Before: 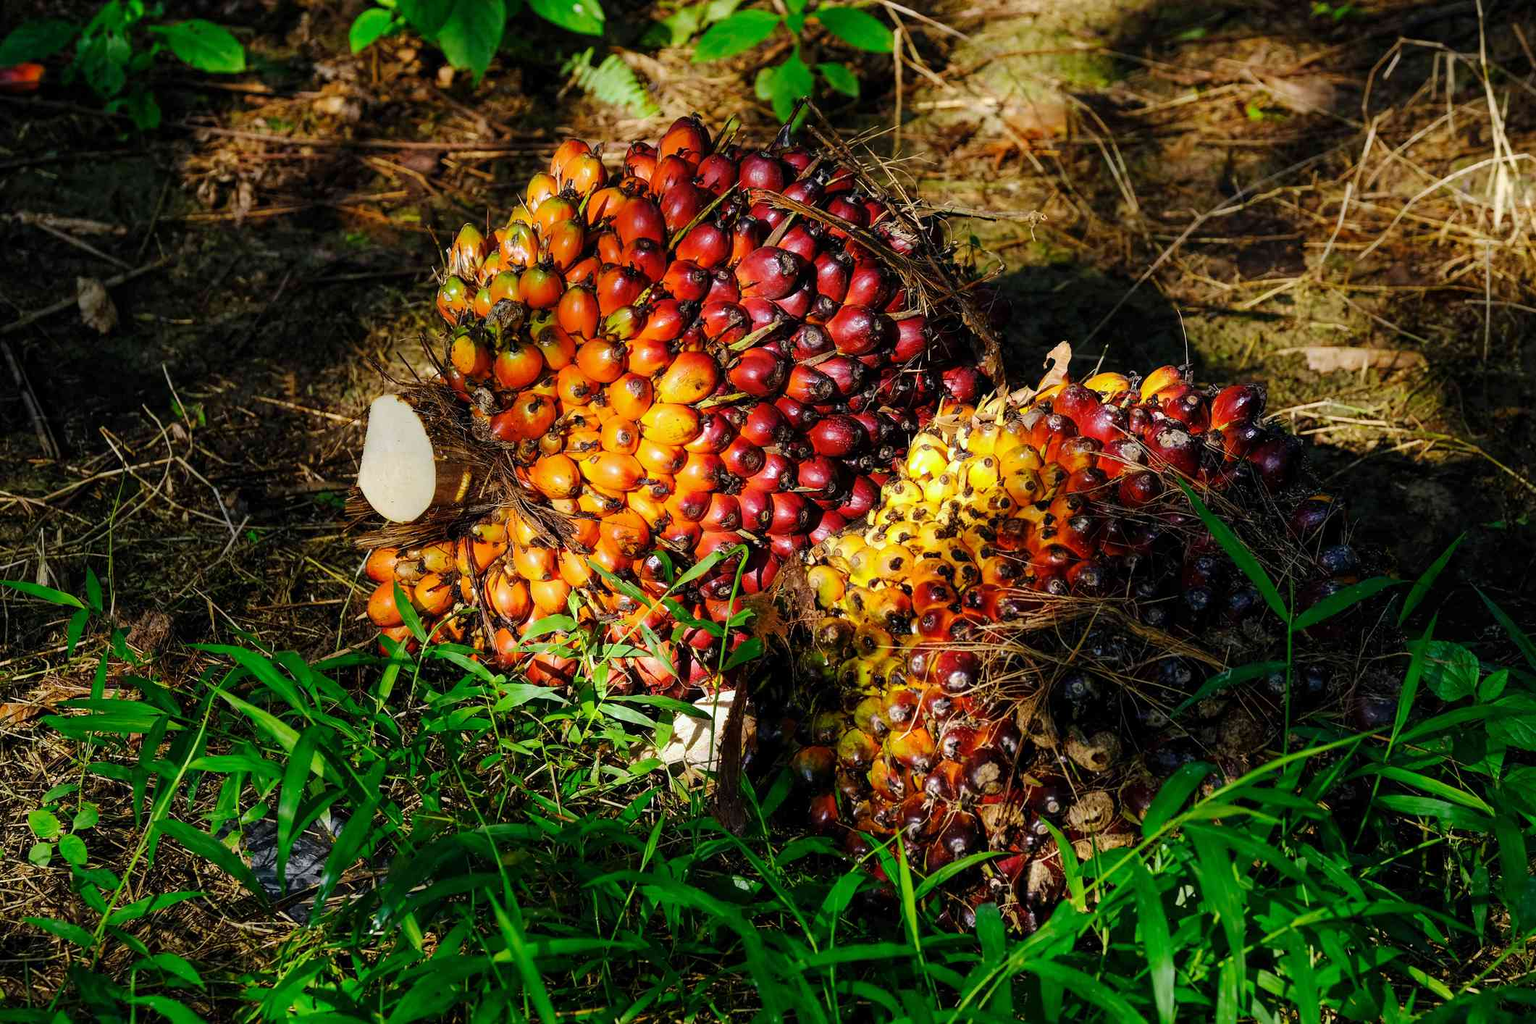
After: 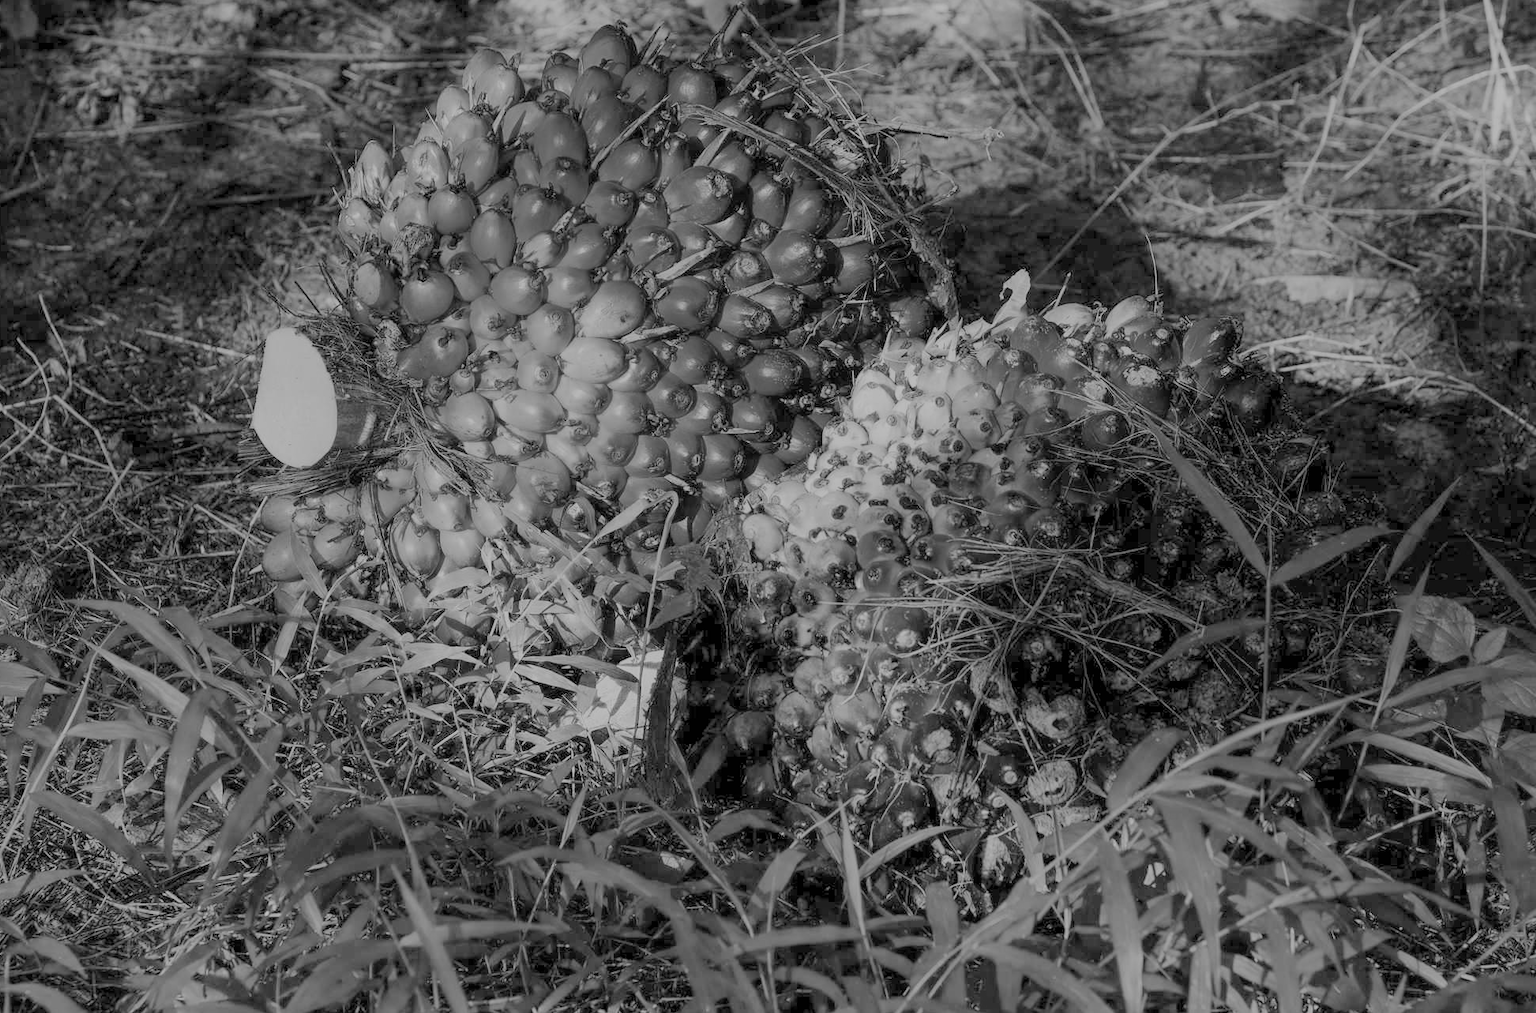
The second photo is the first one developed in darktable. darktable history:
monochrome: a -6.99, b 35.61, size 1.4
crop and rotate: left 8.262%, top 9.226%
exposure: exposure 0.935 EV, compensate highlight preservation false
filmic rgb: black relative exposure -14 EV, white relative exposure 8 EV, threshold 3 EV, hardness 3.74, latitude 50%, contrast 0.5, color science v5 (2021), contrast in shadows safe, contrast in highlights safe, enable highlight reconstruction true
